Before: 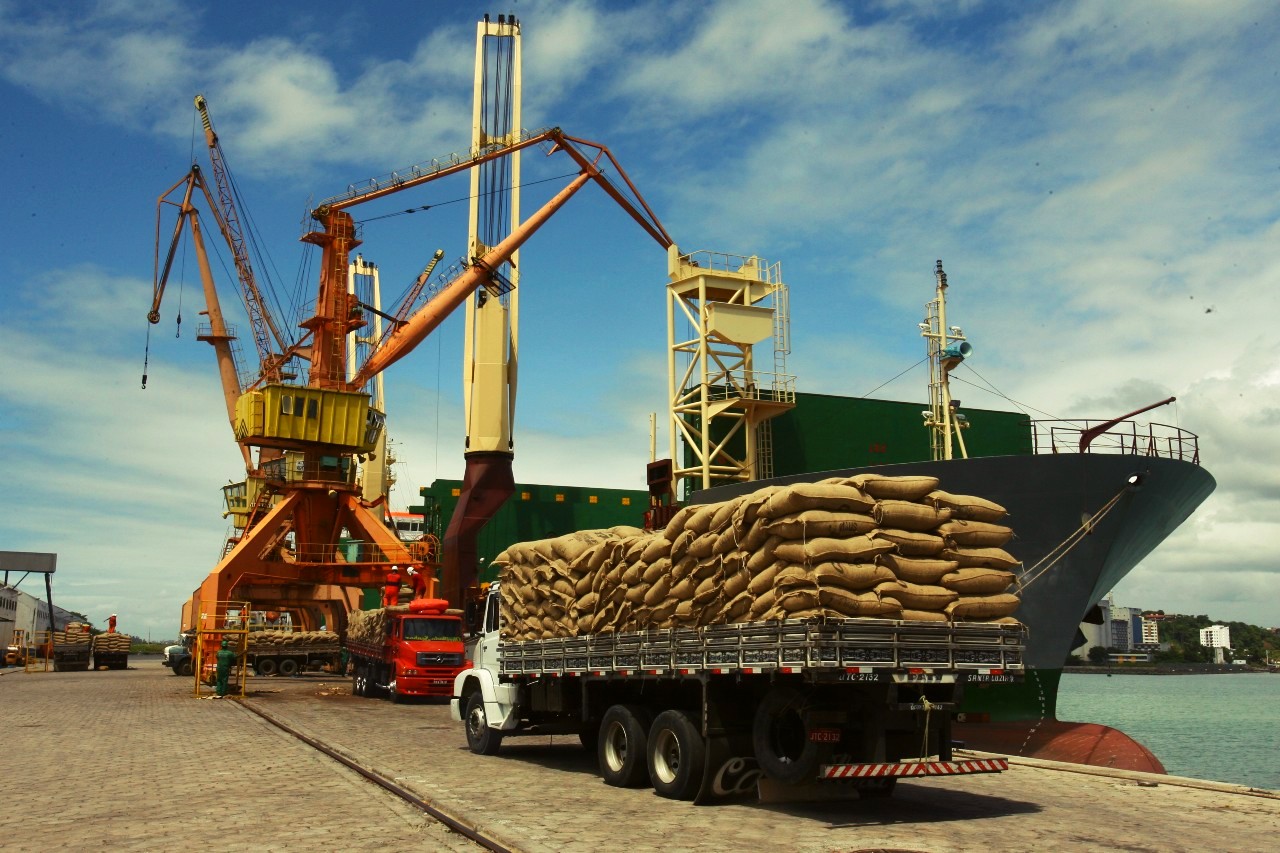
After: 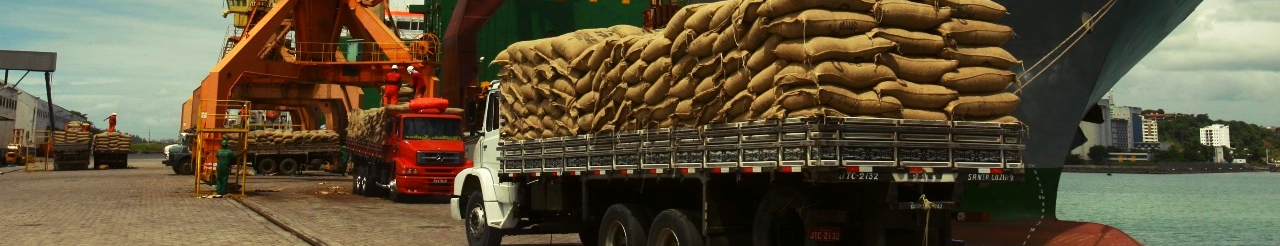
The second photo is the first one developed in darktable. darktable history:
base curve: curves: ch0 [(0, 0) (0.303, 0.277) (1, 1)], preserve colors none
crop and rotate: top 58.738%, bottom 12.342%
